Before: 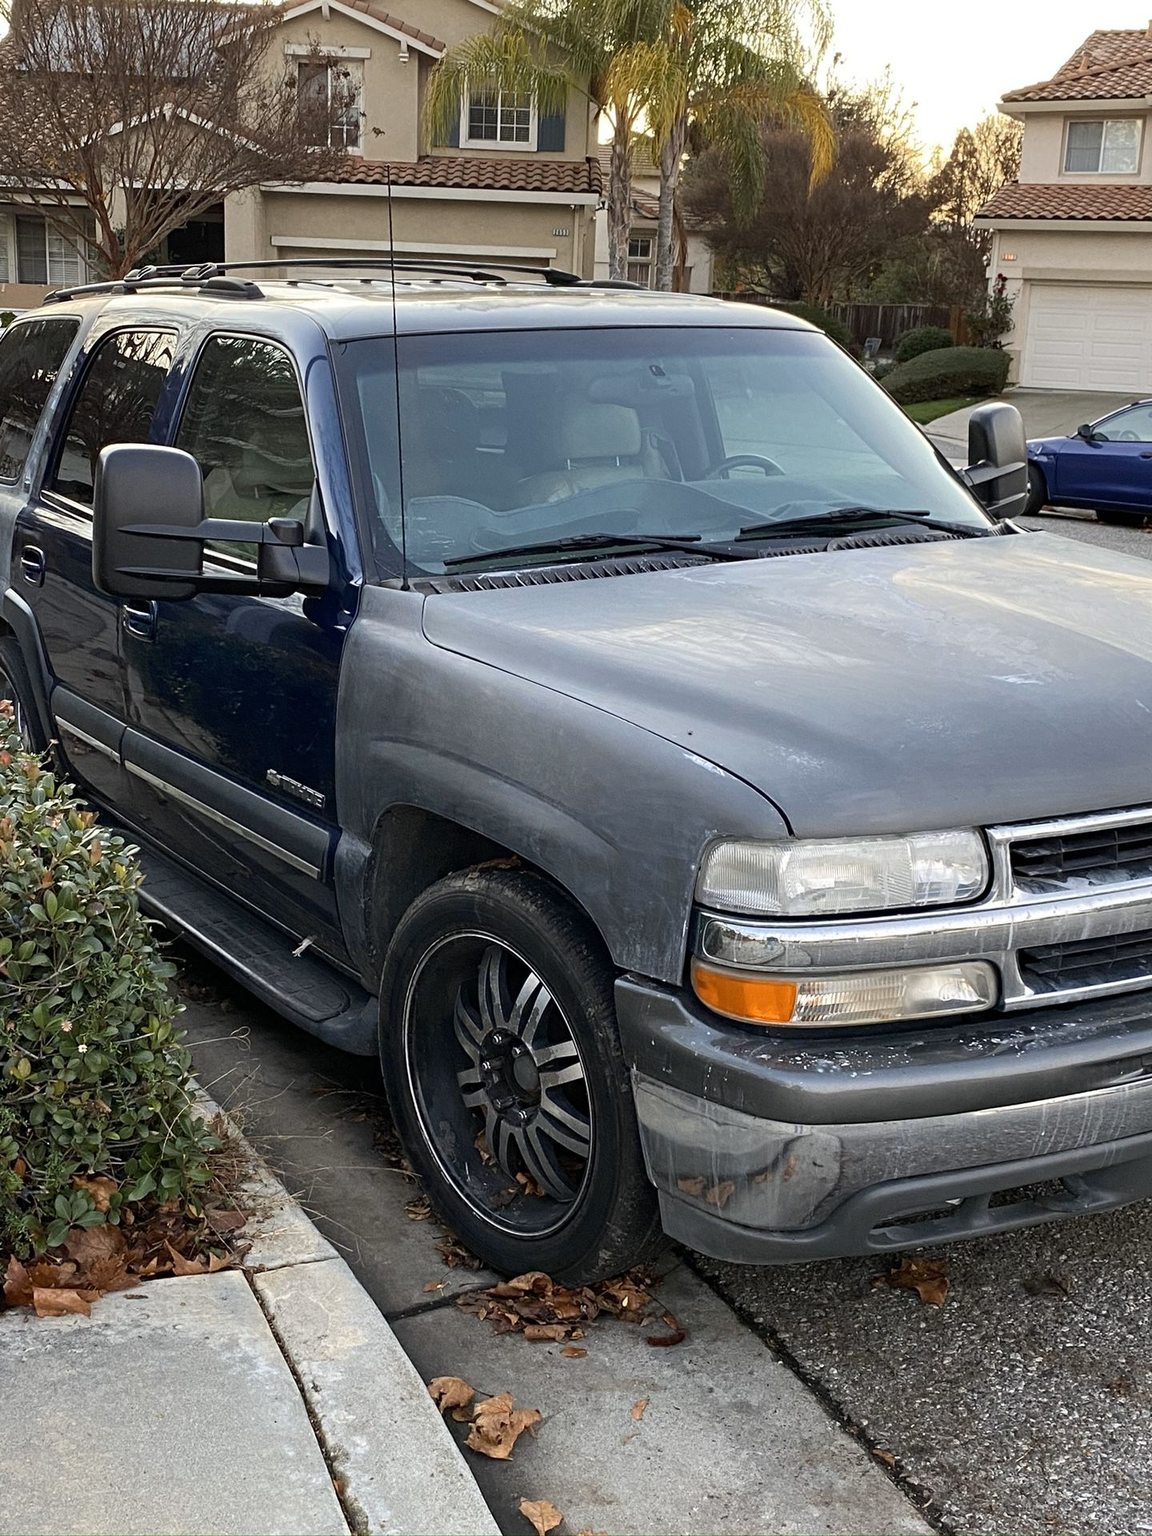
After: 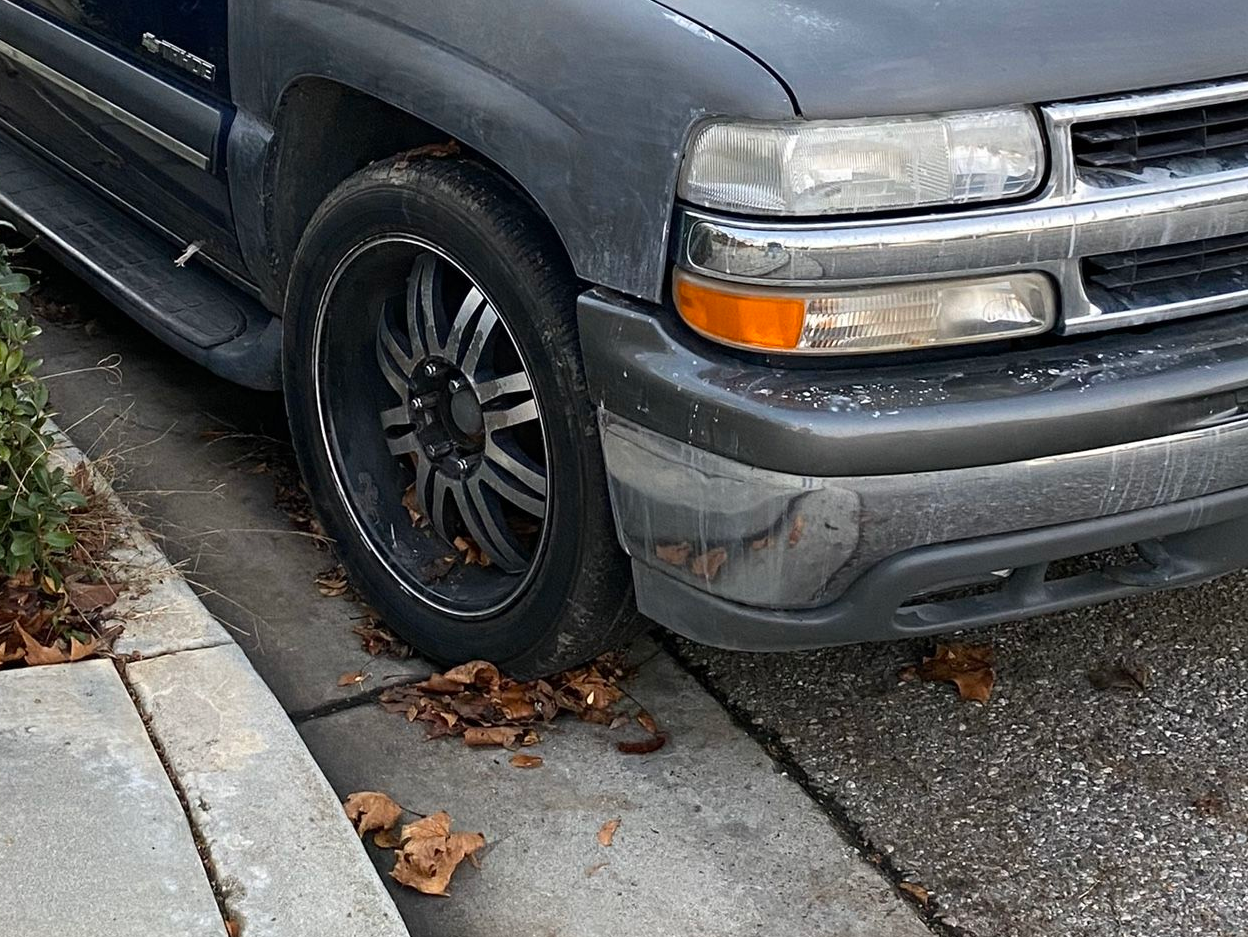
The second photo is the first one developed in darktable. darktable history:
crop and rotate: left 13.317%, top 48.408%, bottom 2.761%
